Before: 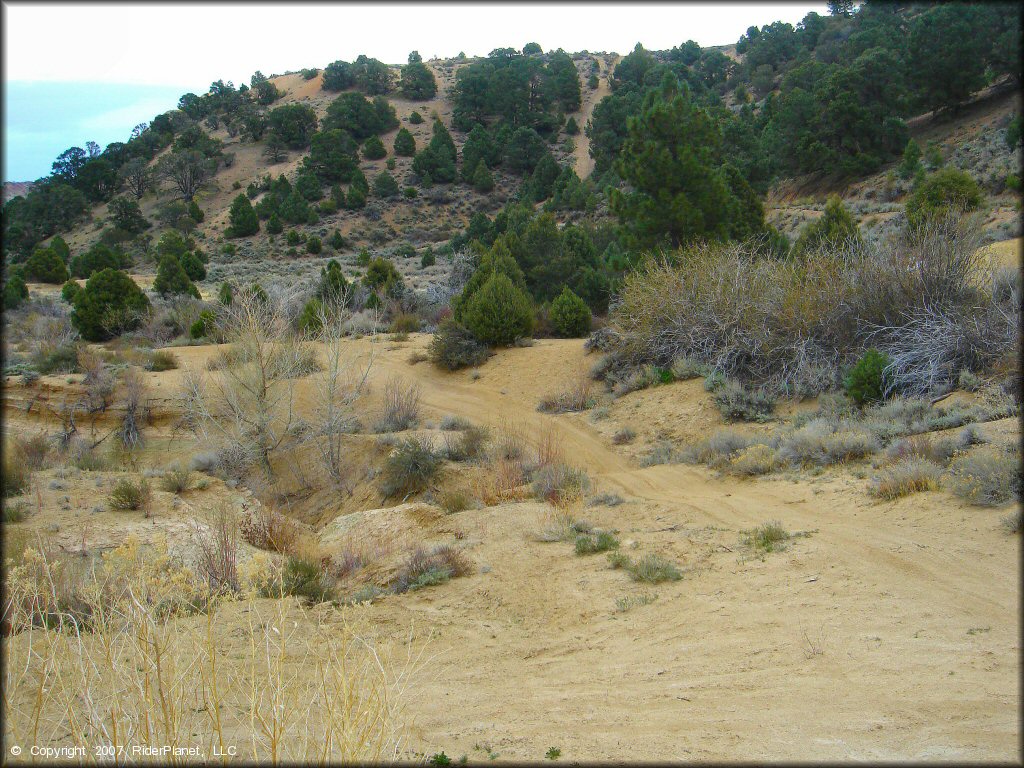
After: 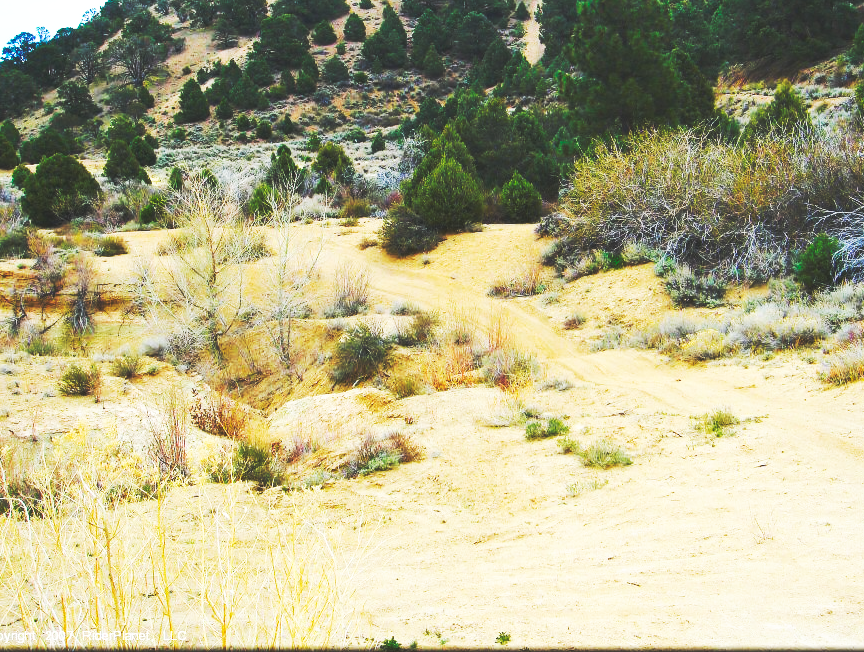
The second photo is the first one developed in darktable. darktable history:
base curve: curves: ch0 [(0, 0.015) (0.085, 0.116) (0.134, 0.298) (0.19, 0.545) (0.296, 0.764) (0.599, 0.982) (1, 1)], preserve colors none
crop and rotate: left 4.894%, top 14.979%, right 10.675%
